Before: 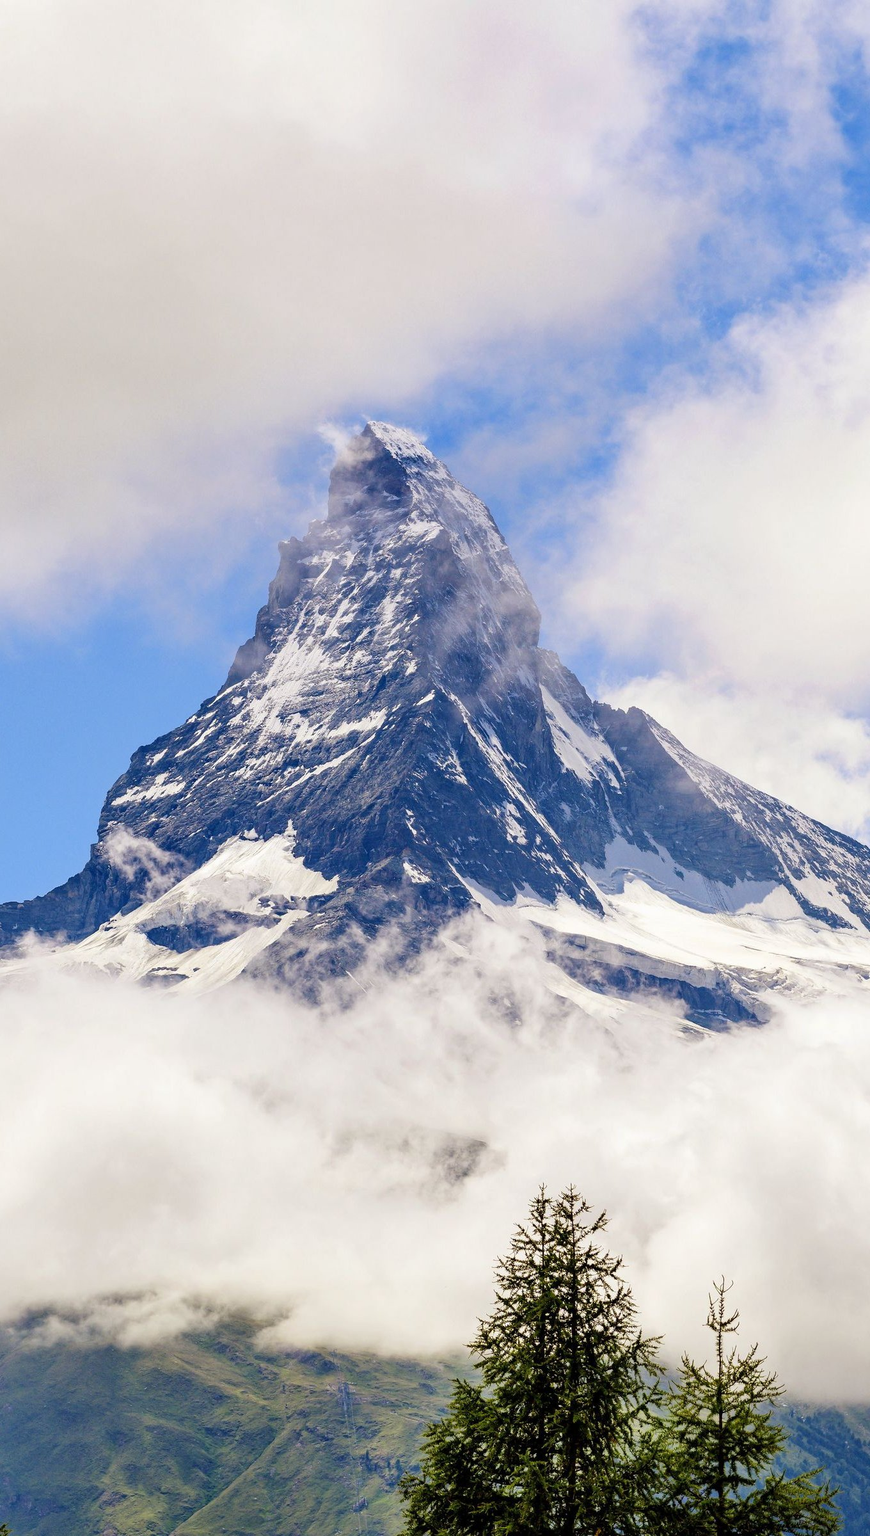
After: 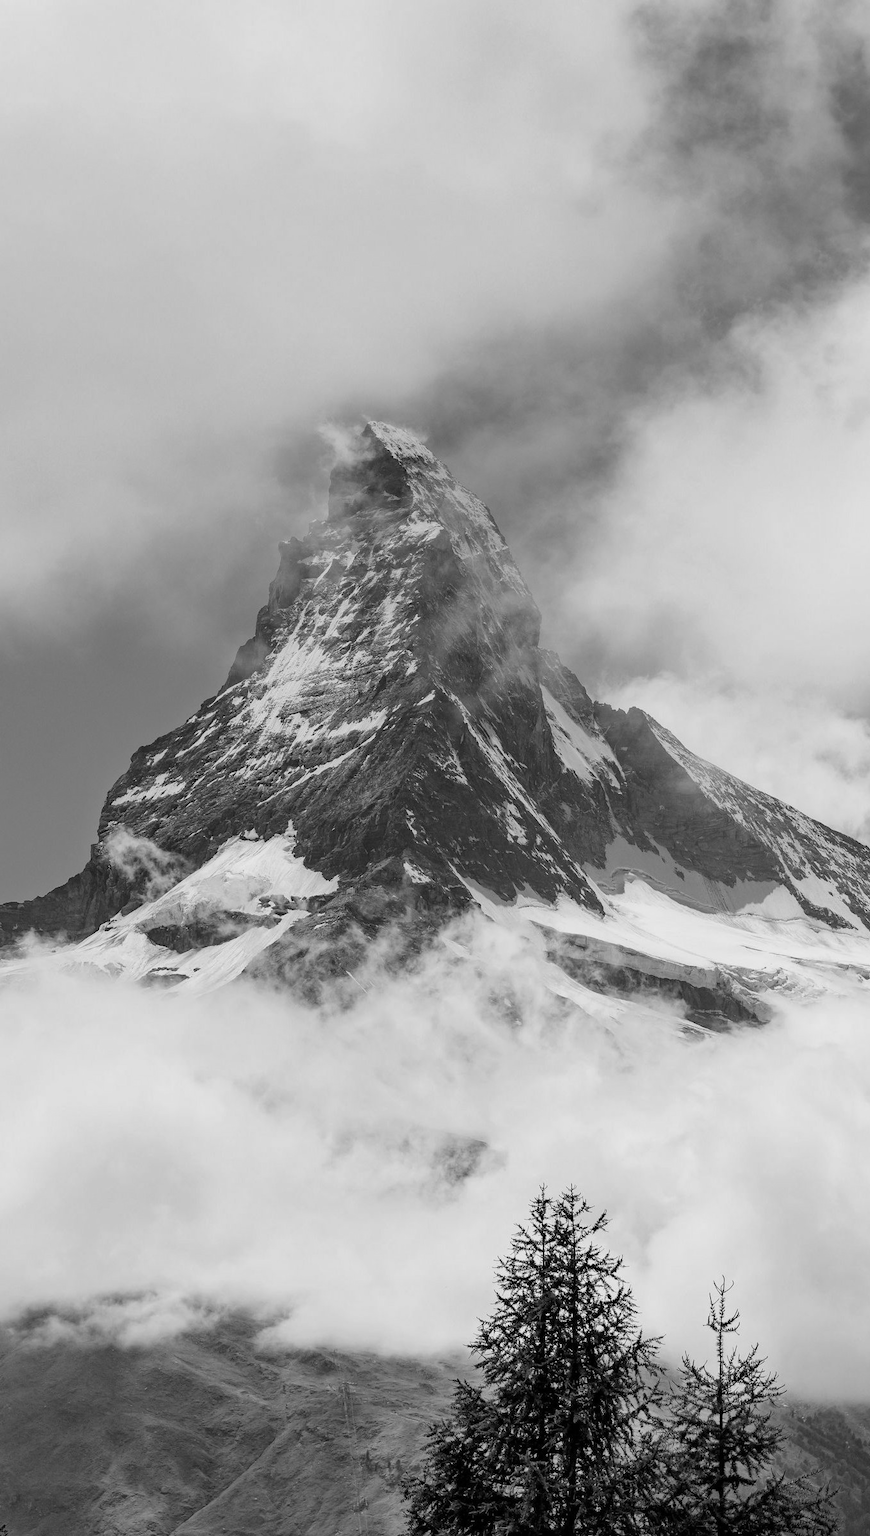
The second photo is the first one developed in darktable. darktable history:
color balance: on, module defaults
monochrome: a 26.22, b 42.67, size 0.8
